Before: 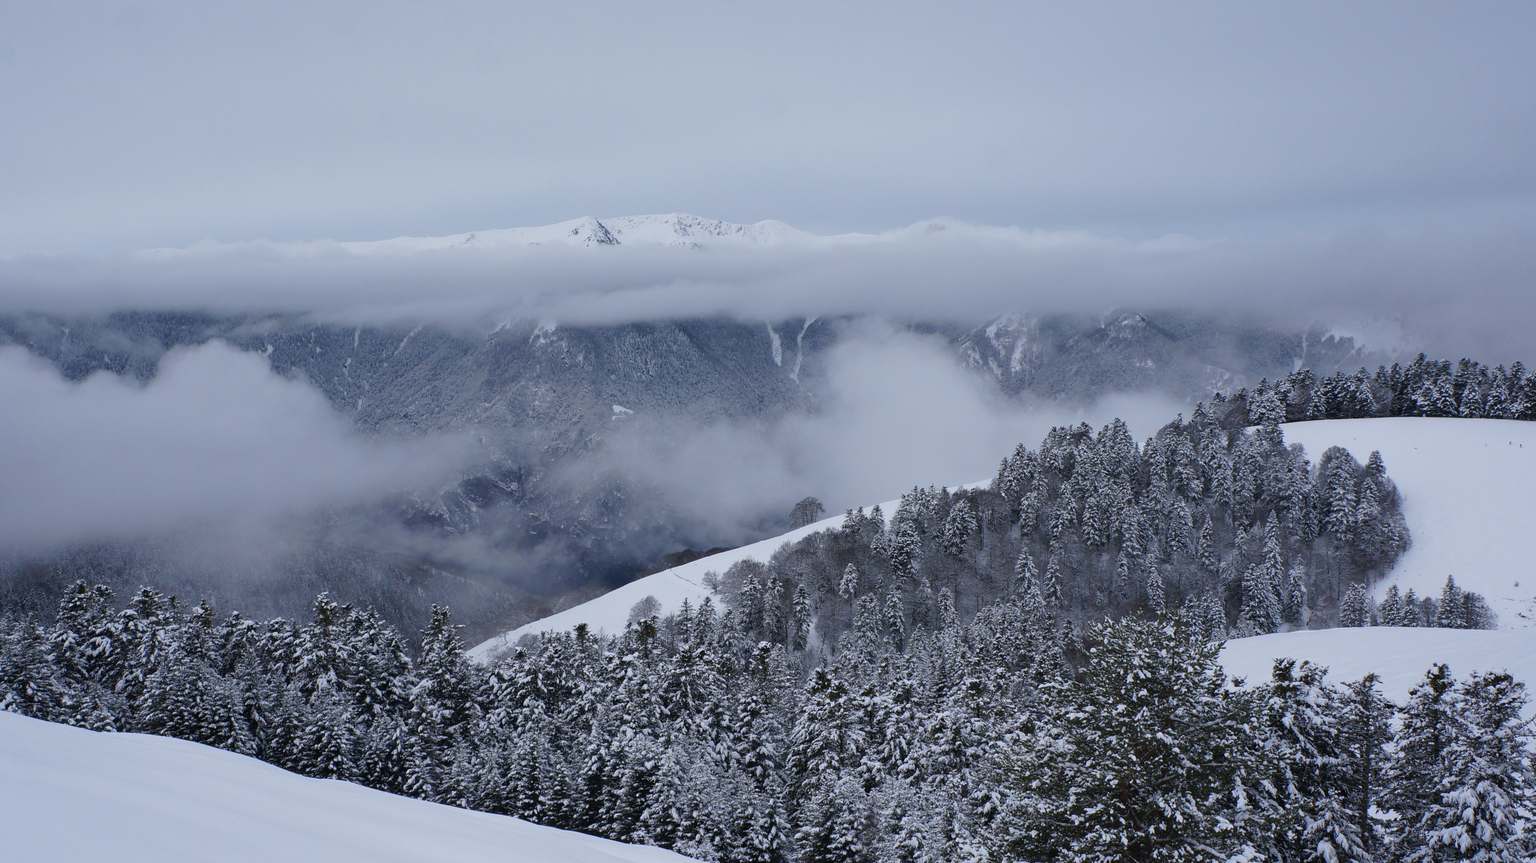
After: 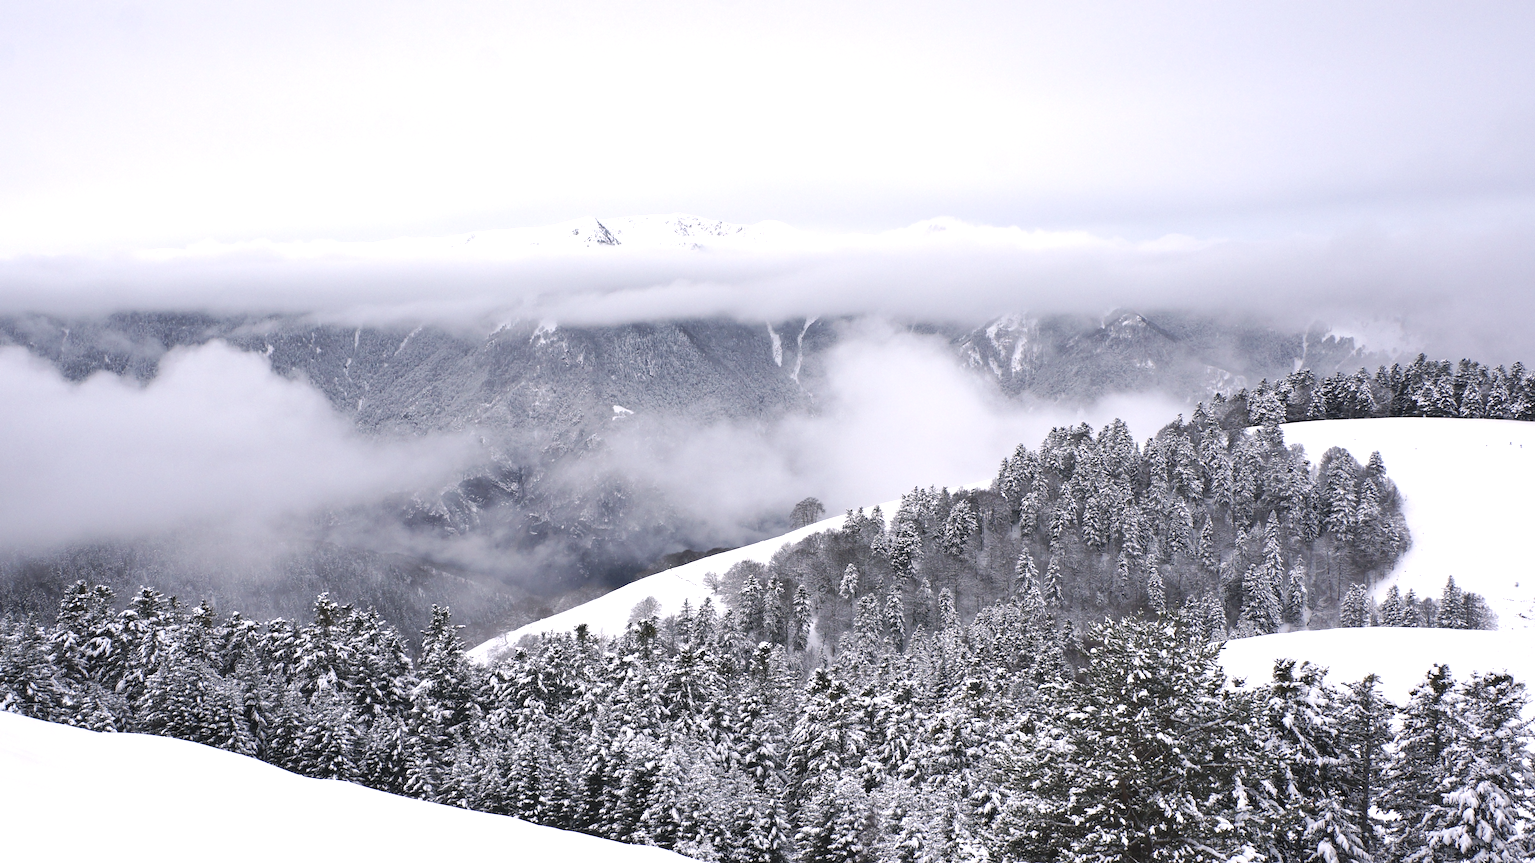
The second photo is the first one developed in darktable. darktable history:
color correction: highlights a* 5.58, highlights b* 5.22, saturation 0.646
exposure: black level correction -0.001, exposure 1.108 EV, compensate exposure bias true, compensate highlight preservation false
